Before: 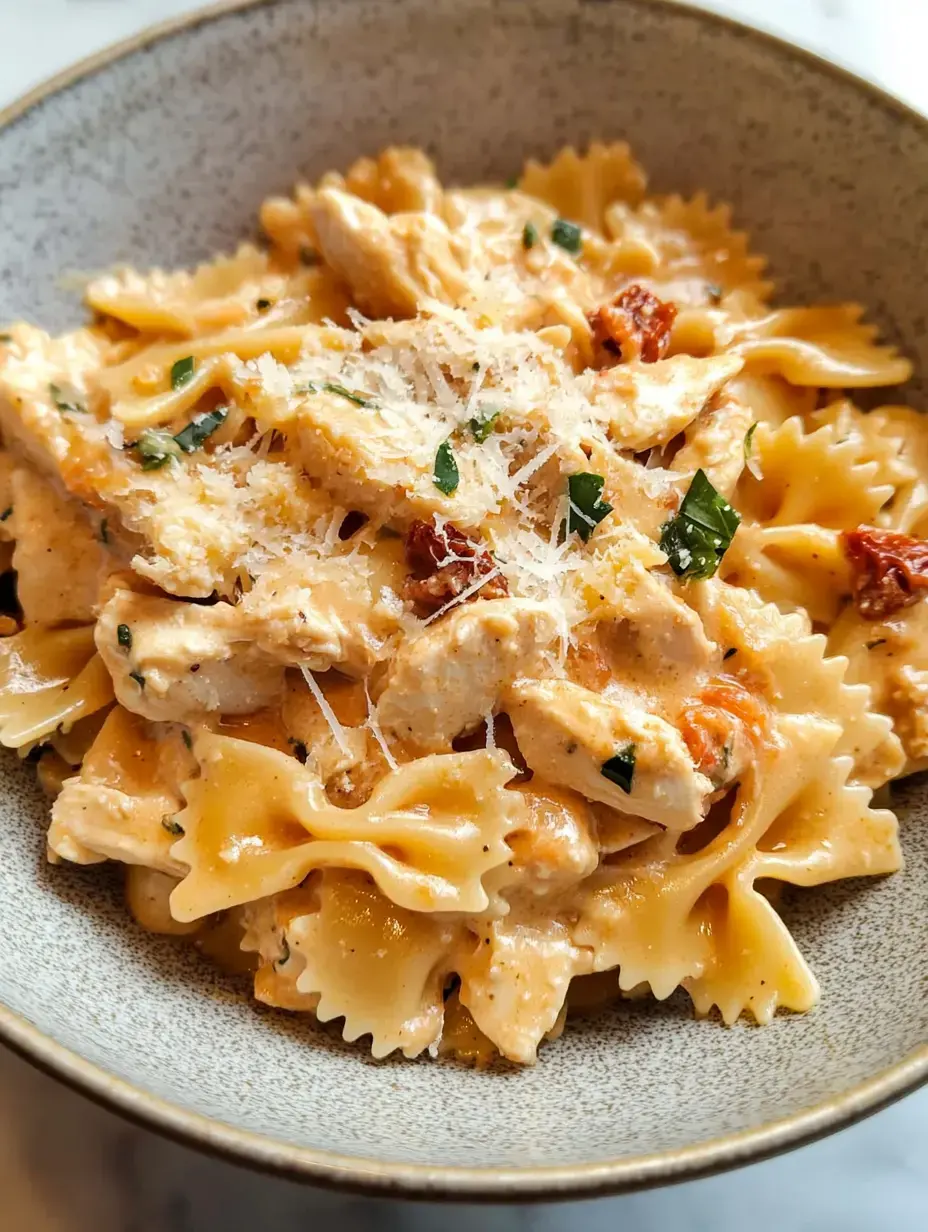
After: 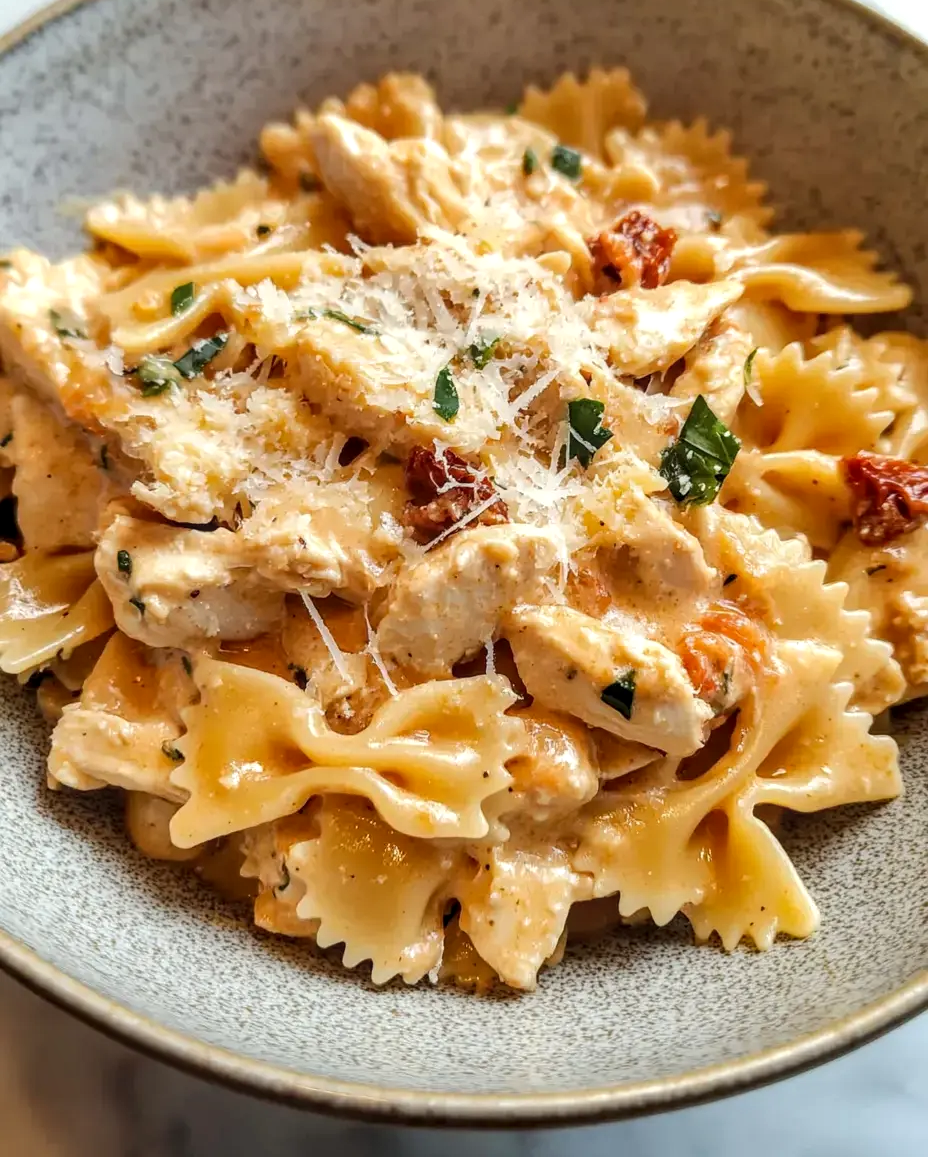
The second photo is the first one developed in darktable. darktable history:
local contrast: on, module defaults
crop and rotate: top 6.087%
tone equalizer: edges refinement/feathering 500, mask exposure compensation -1.57 EV, preserve details no
